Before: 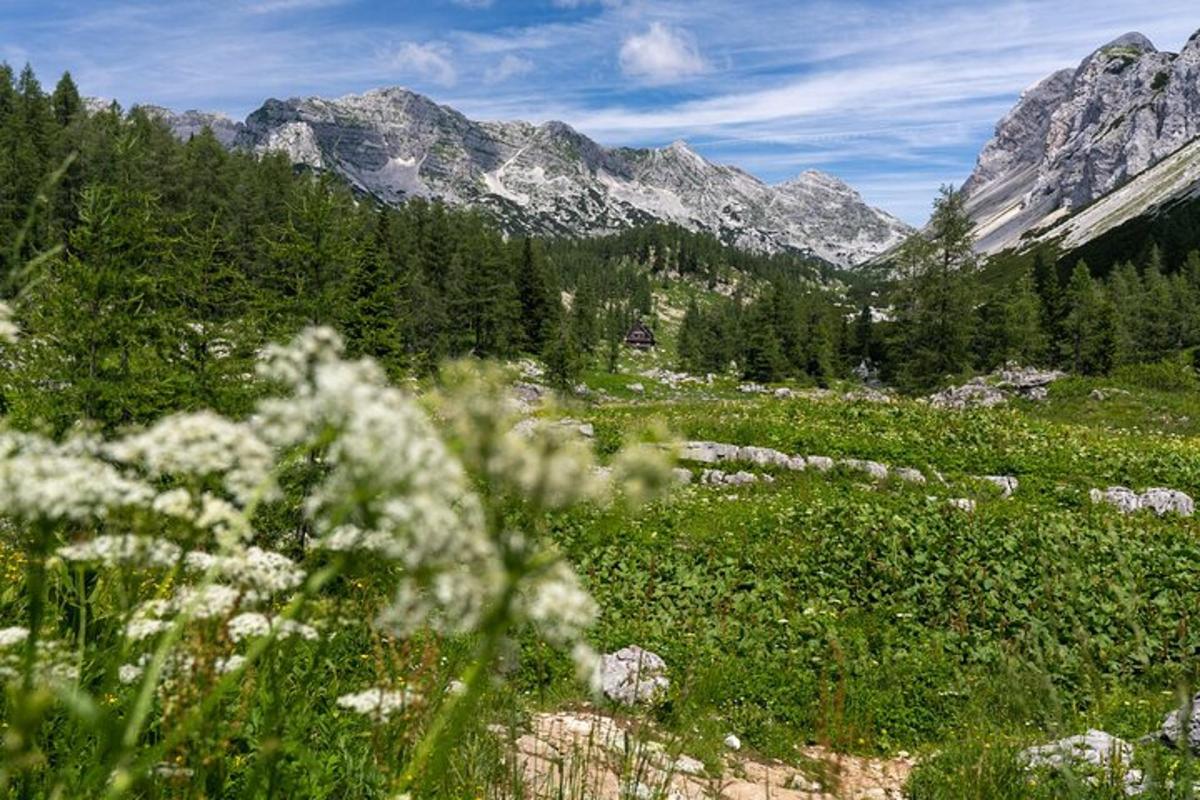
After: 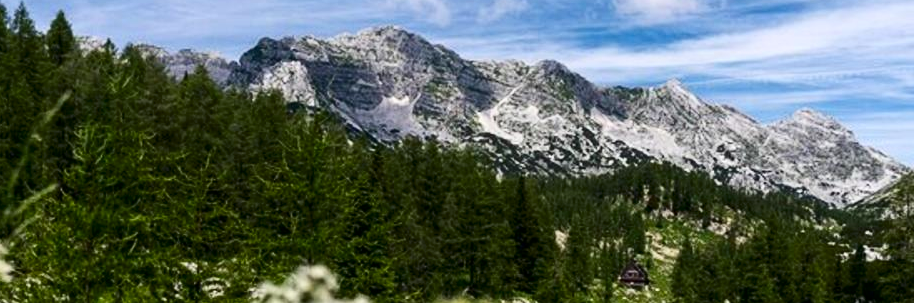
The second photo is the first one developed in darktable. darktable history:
base curve: curves: ch0 [(0, 0) (0.472, 0.508) (1, 1)], preserve colors none
contrast brightness saturation: contrast 0.202, brightness -0.102, saturation 0.103
crop: left 0.58%, top 7.637%, right 23.2%, bottom 54.434%
